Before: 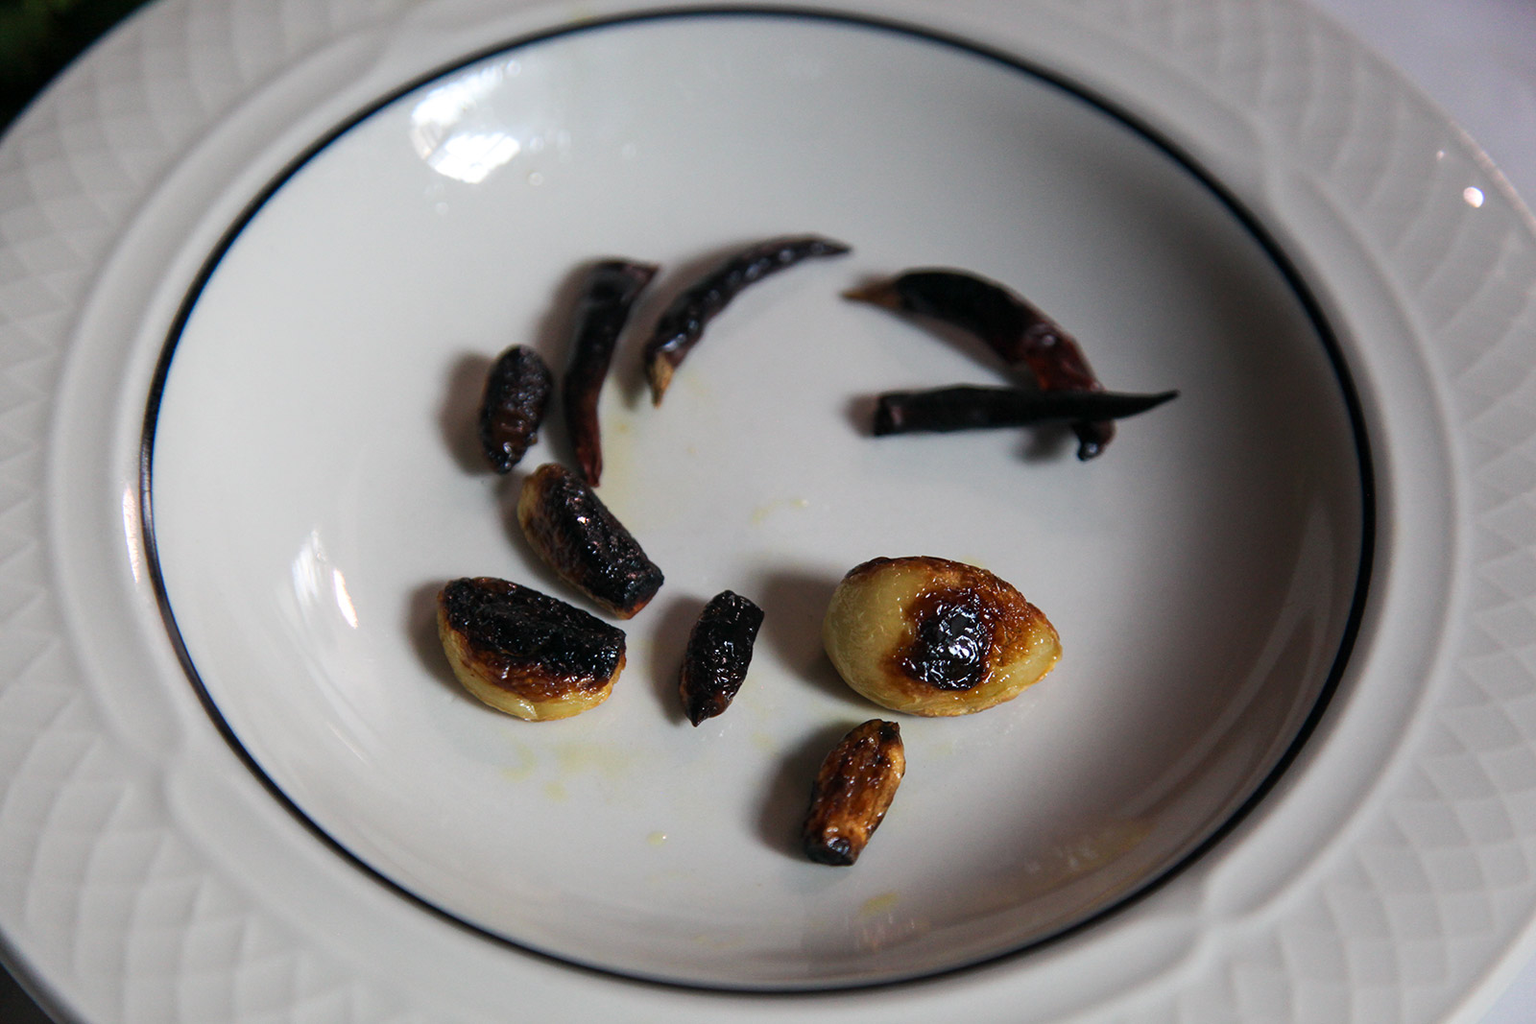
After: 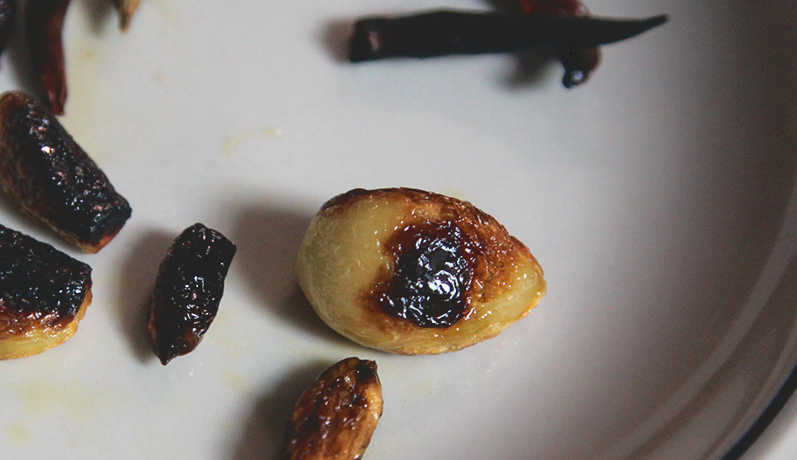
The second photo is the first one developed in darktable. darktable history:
crop: left 35.031%, top 36.803%, right 15.097%, bottom 20.01%
tone curve: curves: ch0 [(0, 0) (0.003, 0.132) (0.011, 0.13) (0.025, 0.134) (0.044, 0.138) (0.069, 0.154) (0.1, 0.17) (0.136, 0.198) (0.177, 0.25) (0.224, 0.308) (0.277, 0.371) (0.335, 0.432) (0.399, 0.491) (0.468, 0.55) (0.543, 0.612) (0.623, 0.679) (0.709, 0.766) (0.801, 0.842) (0.898, 0.912) (1, 1)], color space Lab, independent channels, preserve colors none
